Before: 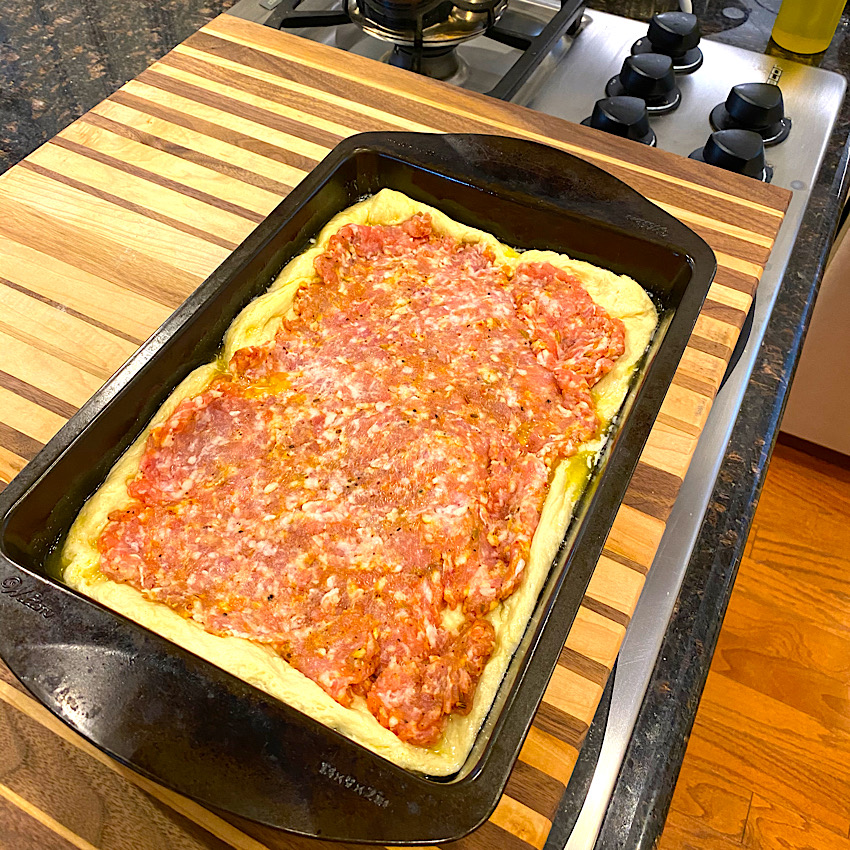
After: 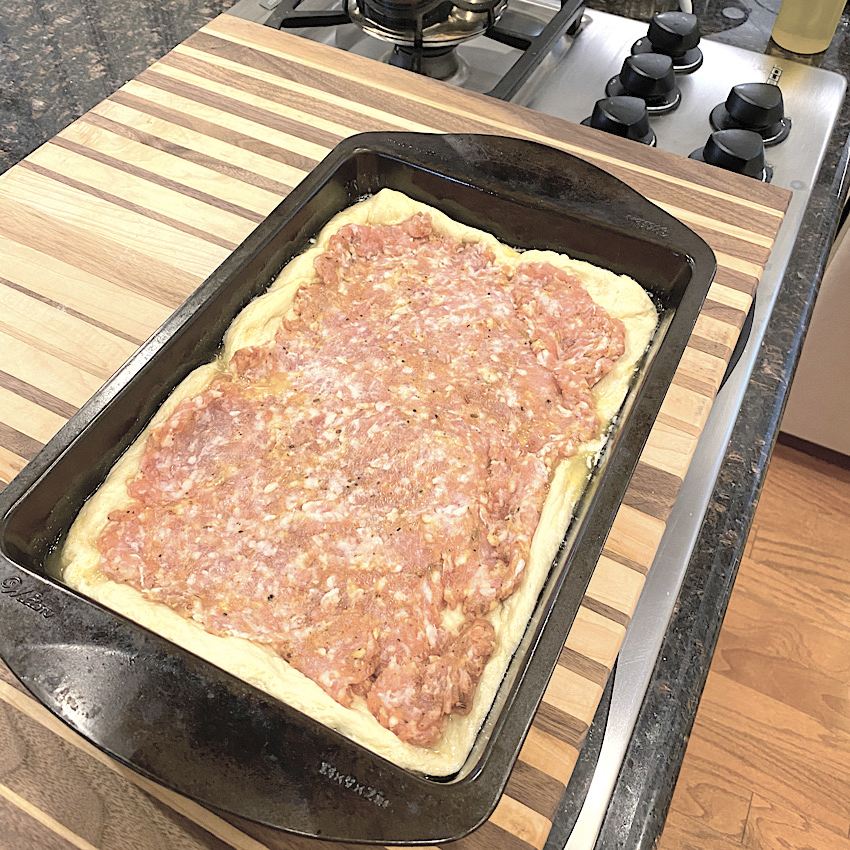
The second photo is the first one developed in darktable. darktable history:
contrast brightness saturation: brightness 0.184, saturation -0.499
